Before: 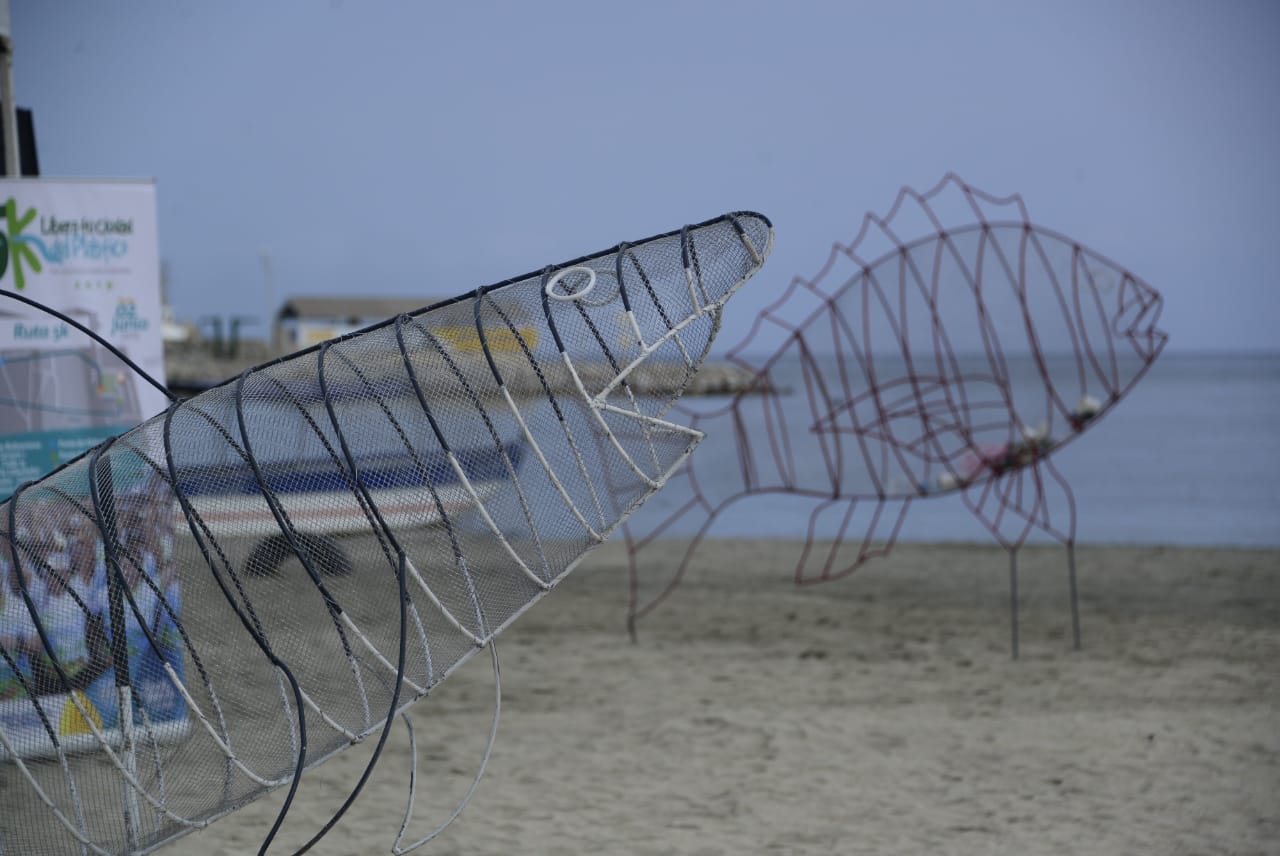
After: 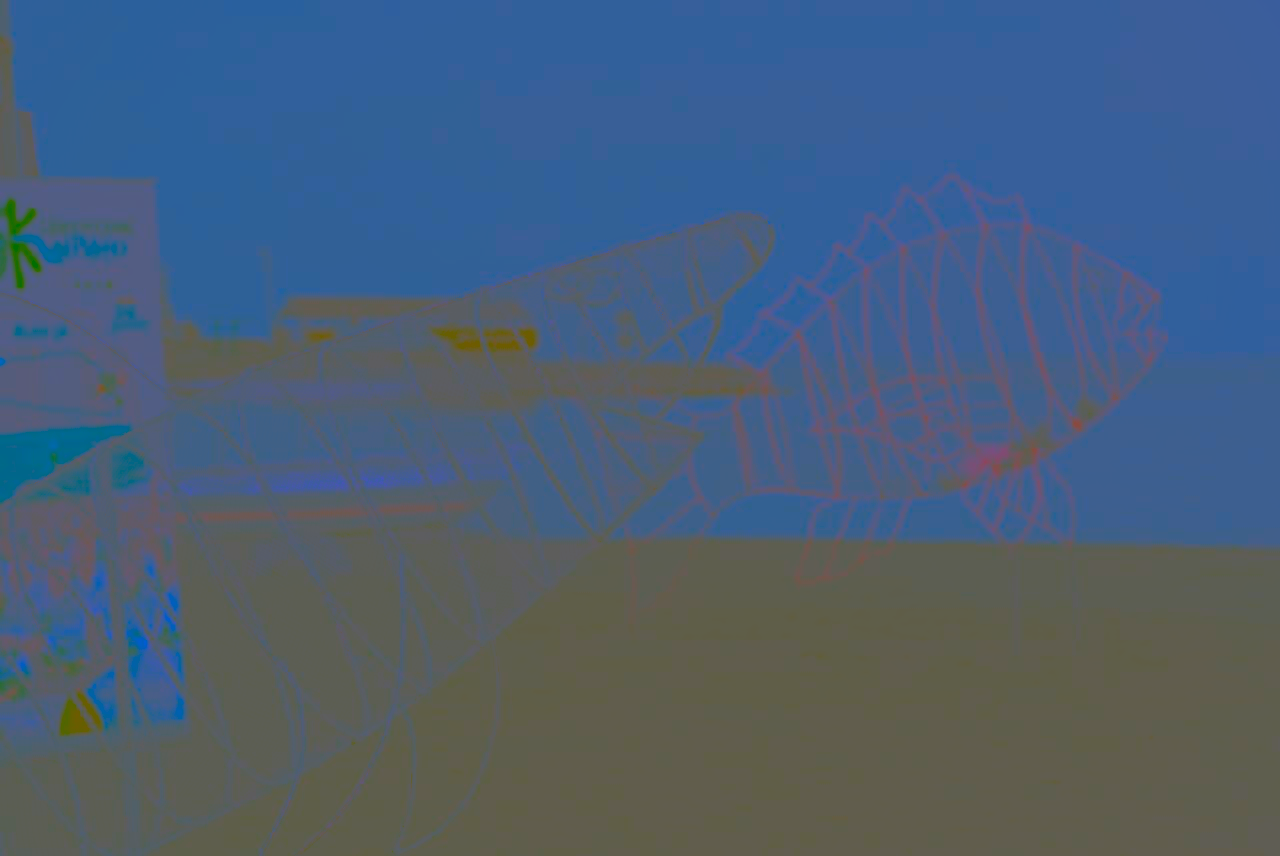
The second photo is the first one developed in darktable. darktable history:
contrast brightness saturation: contrast -0.99, brightness -0.17, saturation 0.75
sharpen: on, module defaults
haze removal: compatibility mode true, adaptive false
